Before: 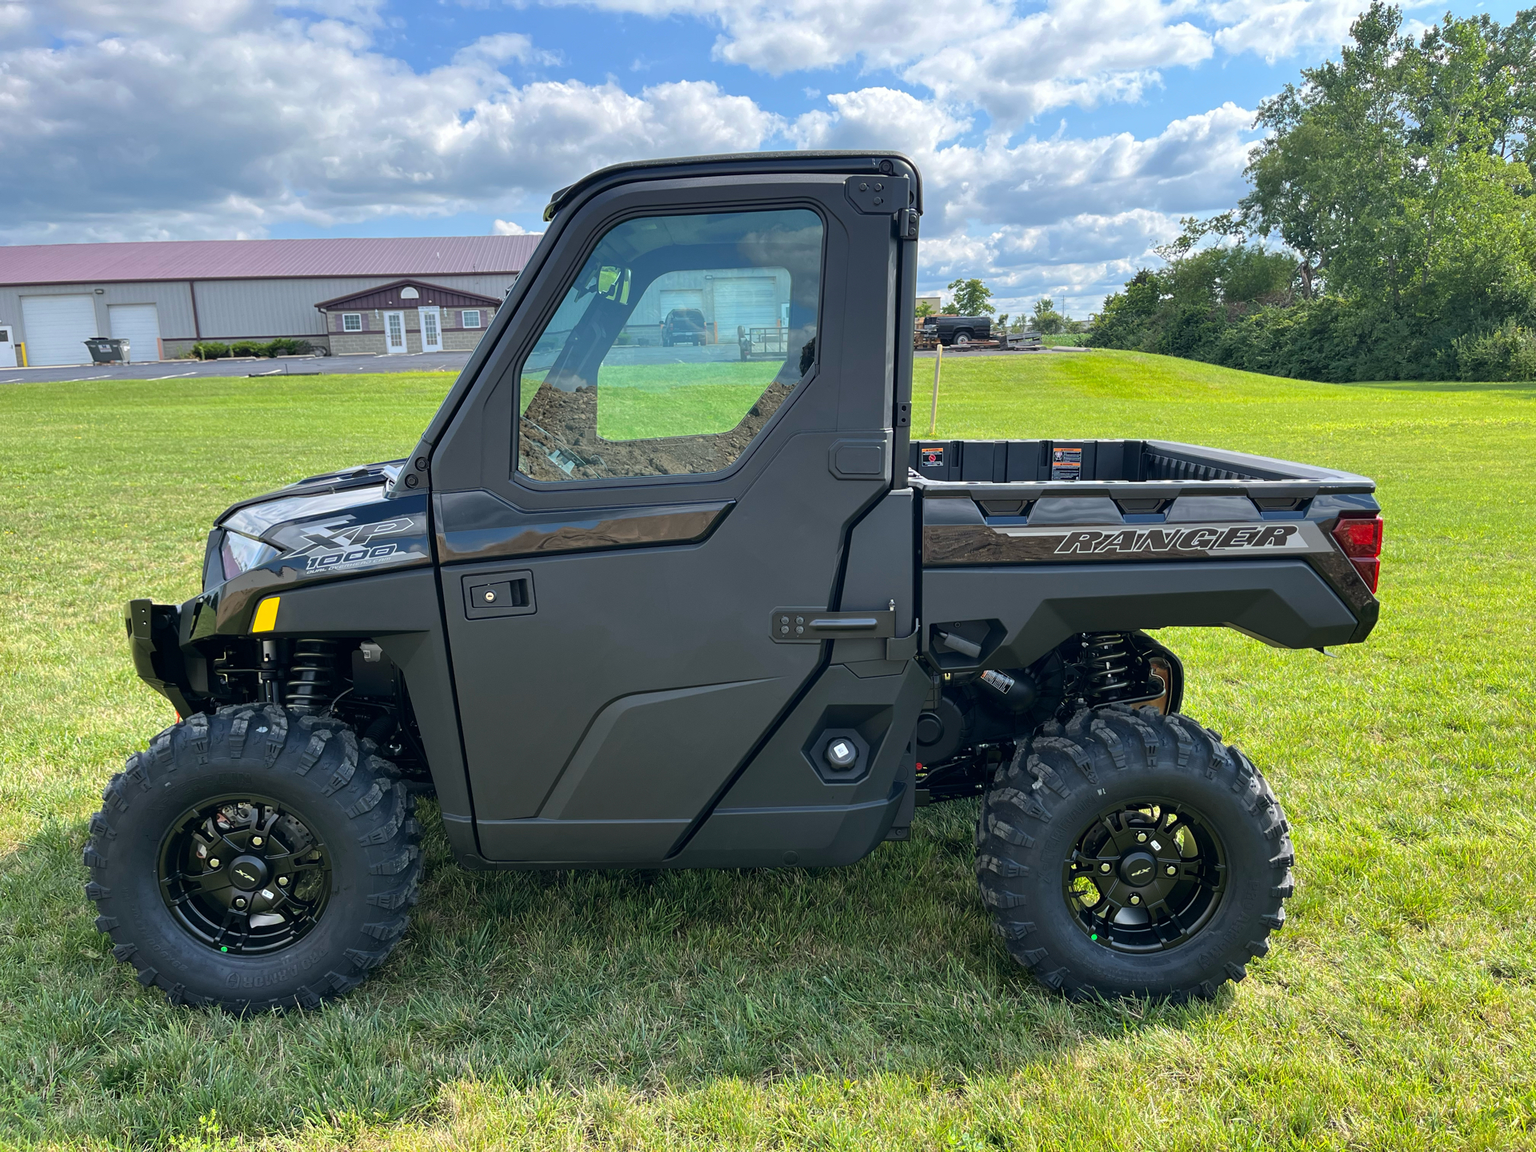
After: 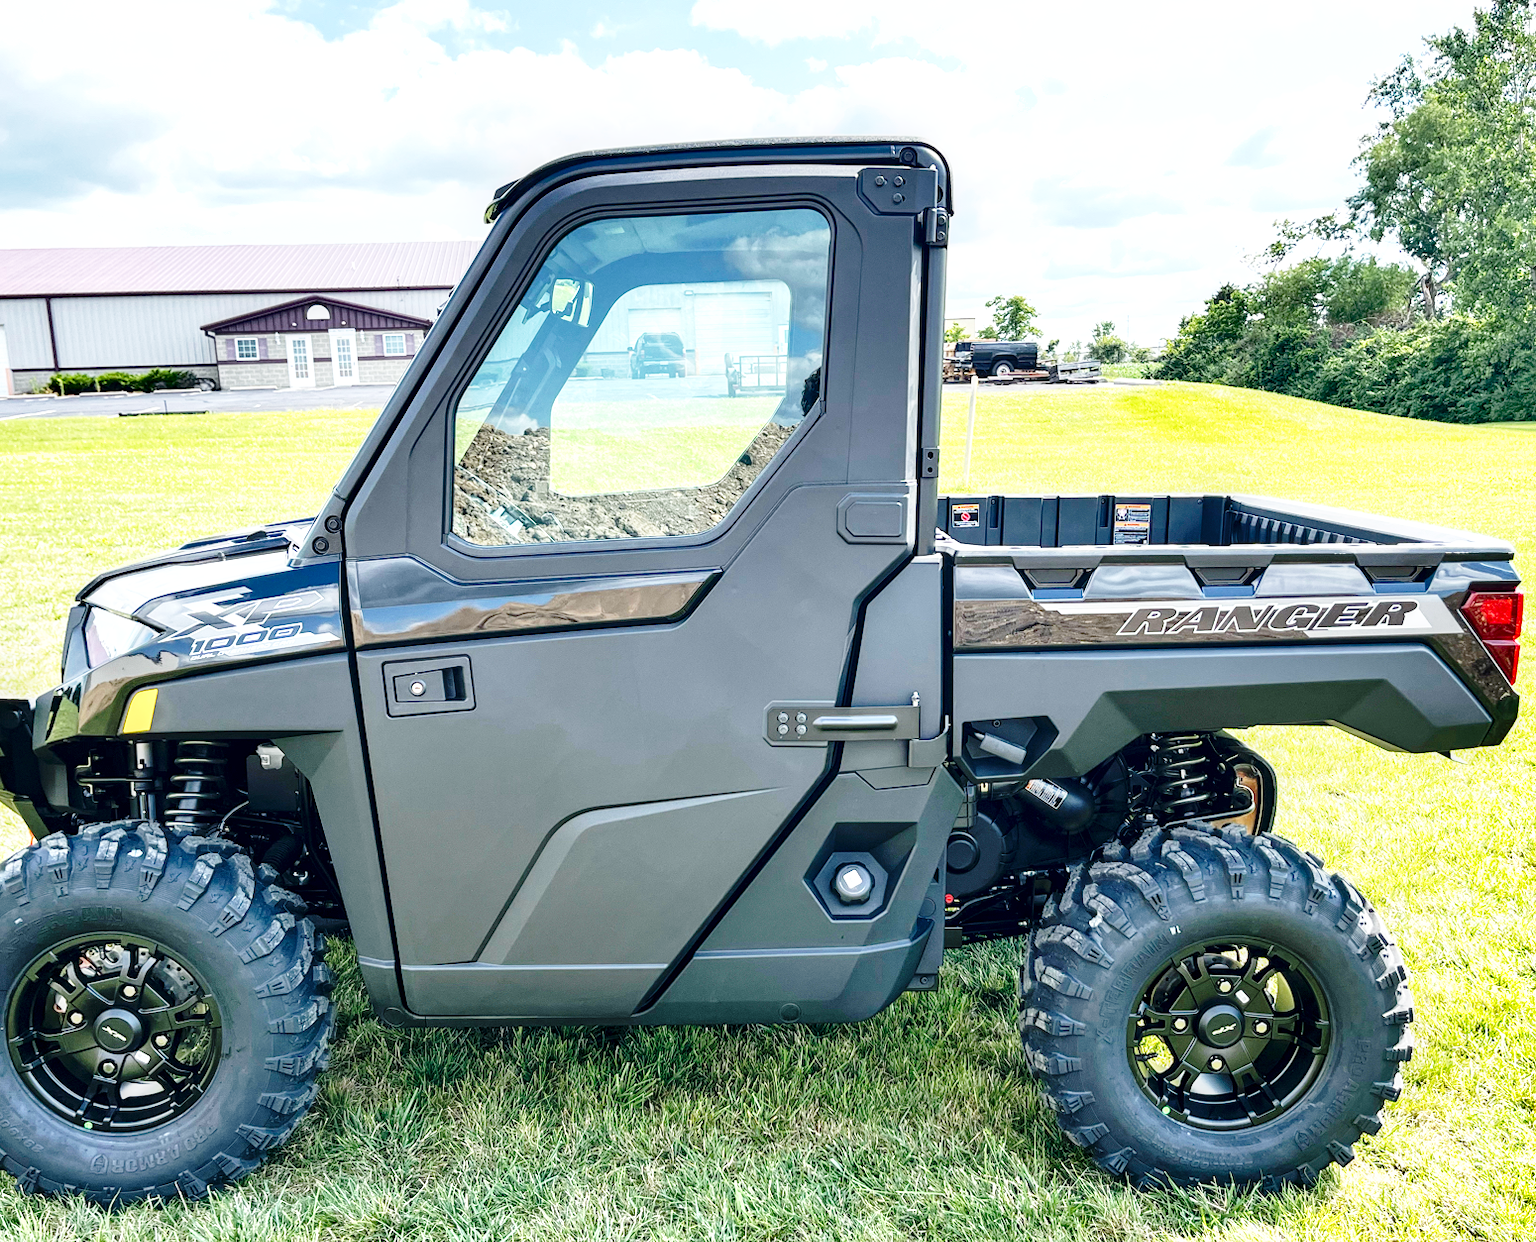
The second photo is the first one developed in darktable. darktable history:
crop: left 9.963%, top 3.579%, right 9.28%, bottom 9.329%
exposure: black level correction 0, exposure 1.097 EV, compensate exposure bias true, compensate highlight preservation false
base curve: curves: ch0 [(0, 0) (0.032, 0.037) (0.105, 0.228) (0.435, 0.76) (0.856, 0.983) (1, 1)], preserve colors none
shadows and highlights: shadows 60.17, soften with gaussian
local contrast: shadows 92%, midtone range 0.496
